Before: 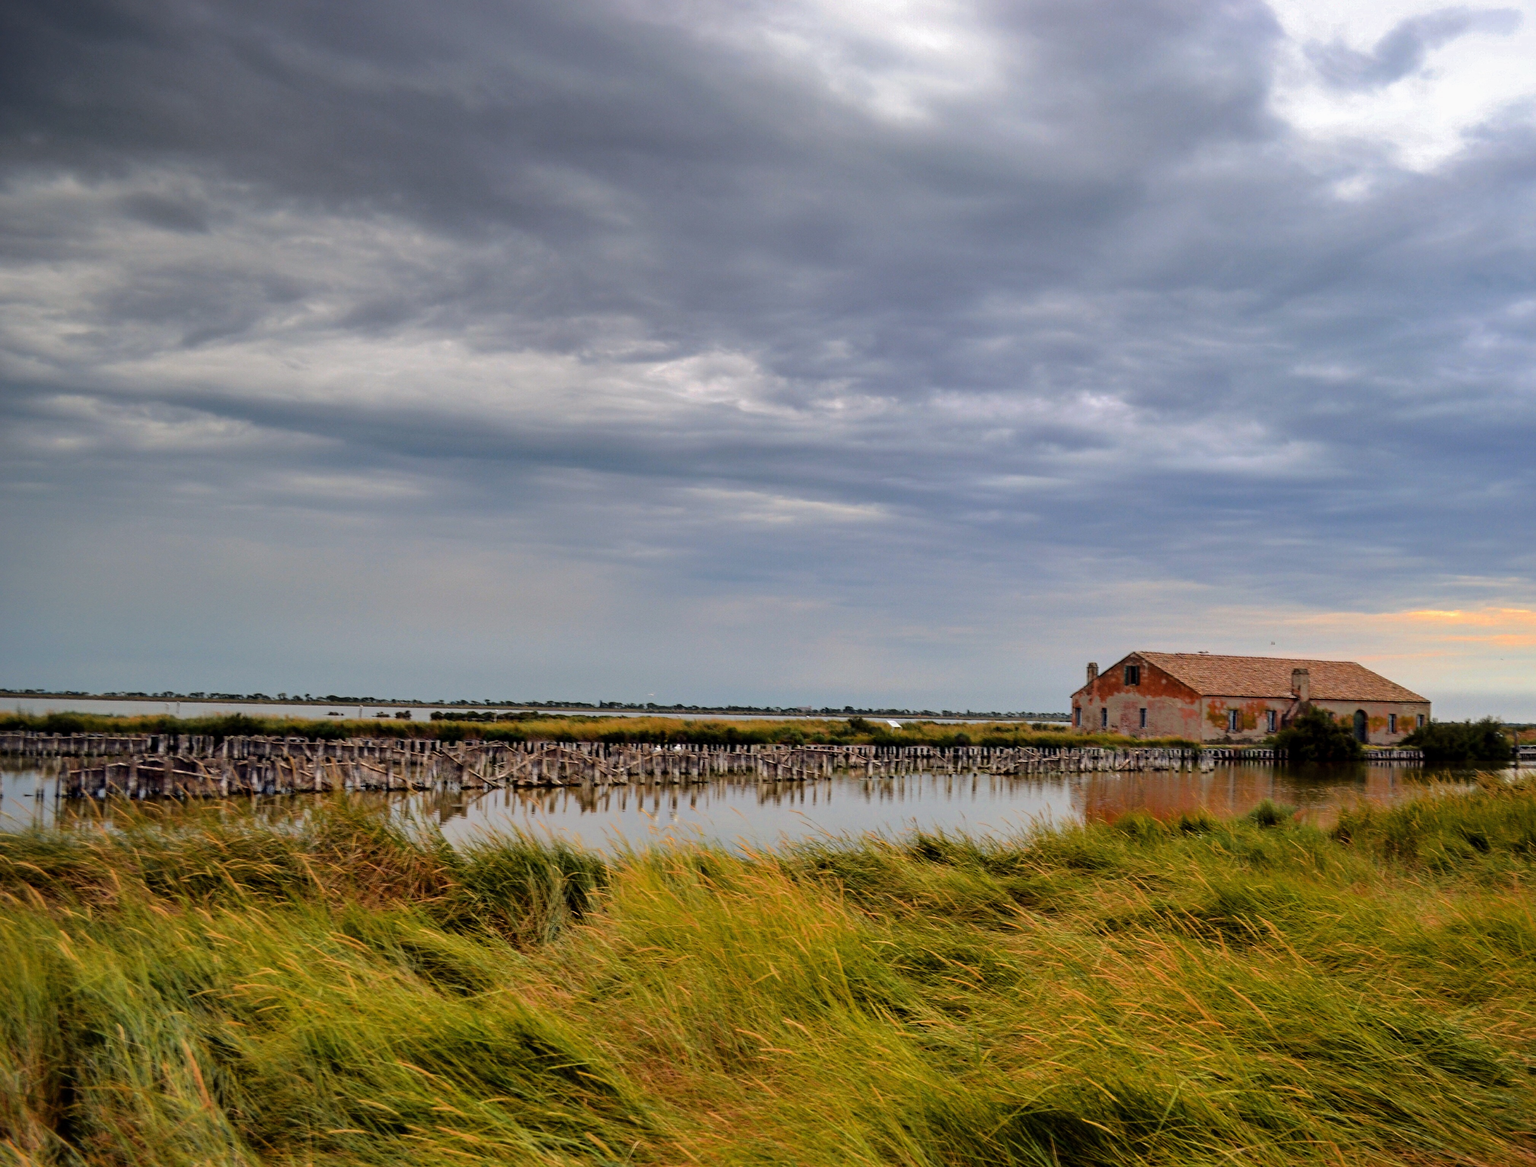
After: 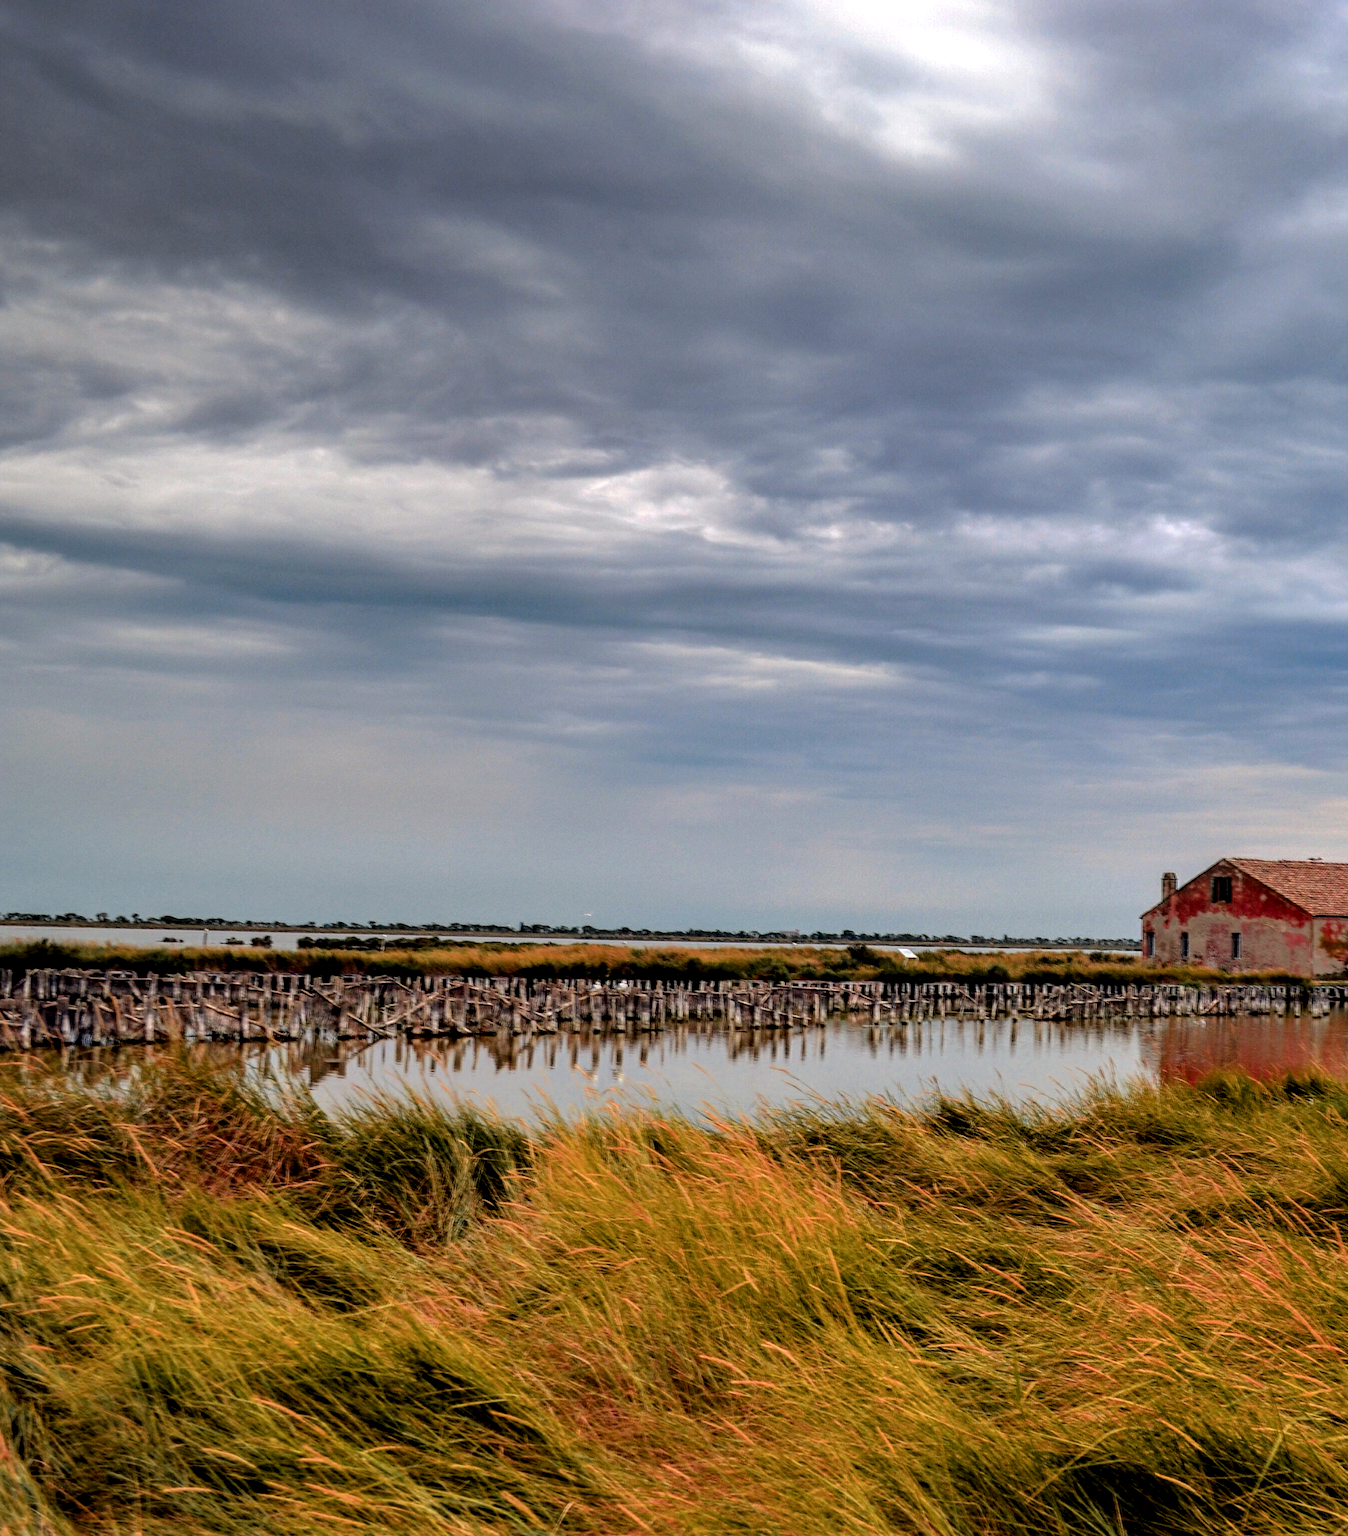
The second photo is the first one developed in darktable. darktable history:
local contrast: detail 144%
color zones: curves: ch1 [(0.29, 0.492) (0.373, 0.185) (0.509, 0.481)]; ch2 [(0.25, 0.462) (0.749, 0.457)], mix 40.67%
crop and rotate: left 13.342%, right 19.991%
